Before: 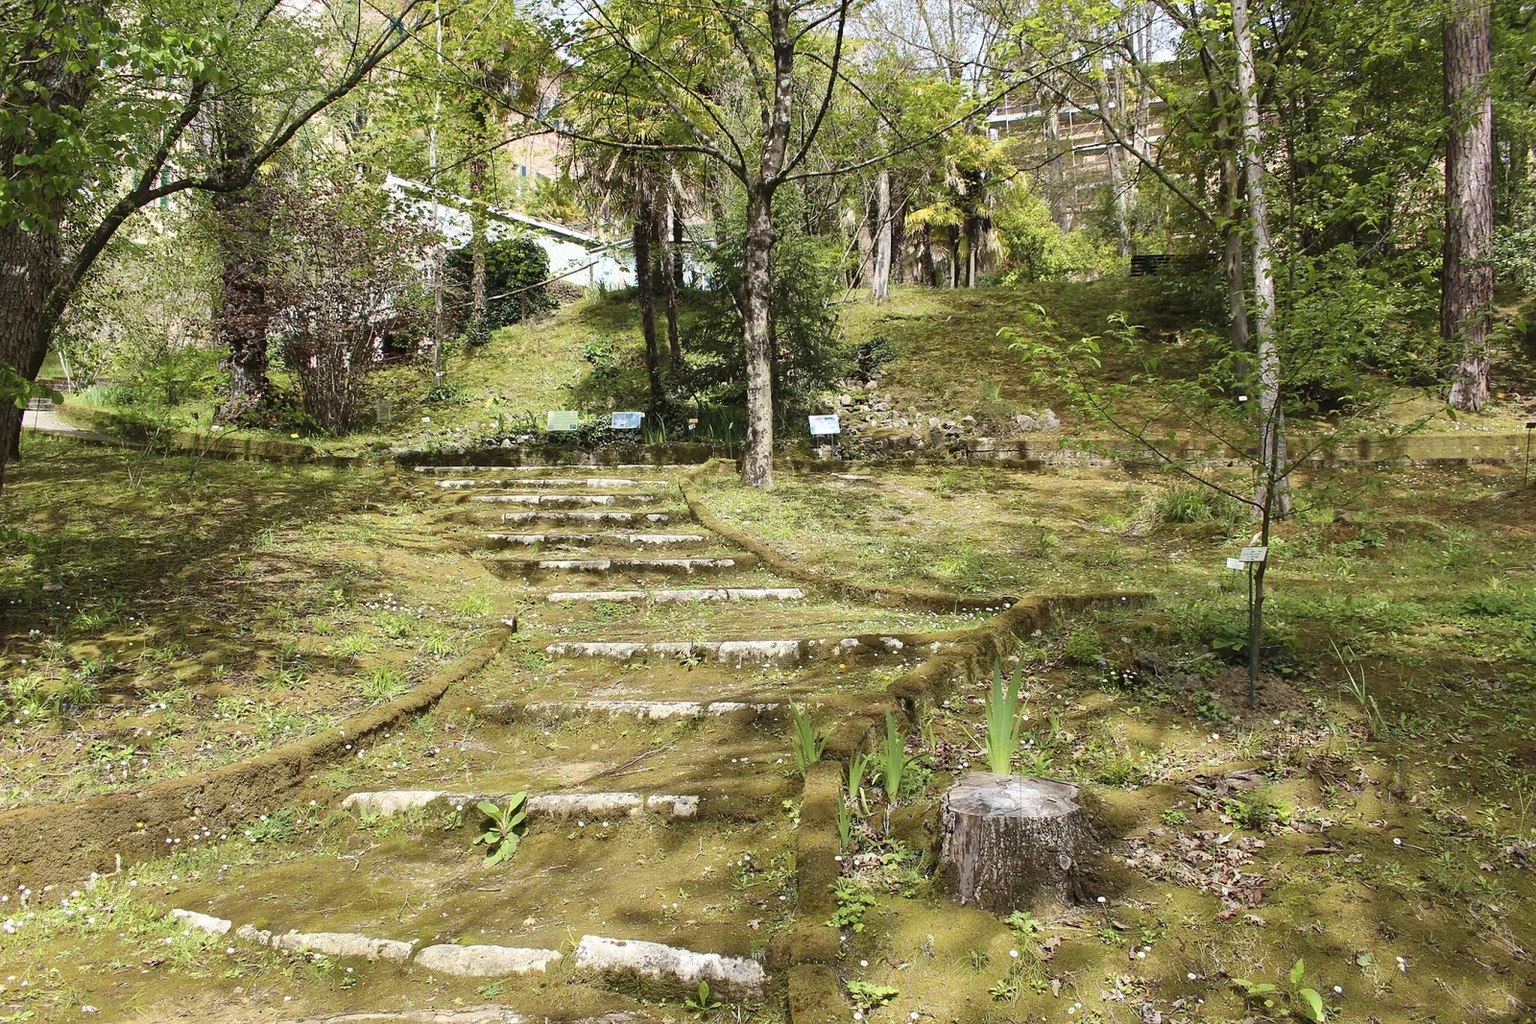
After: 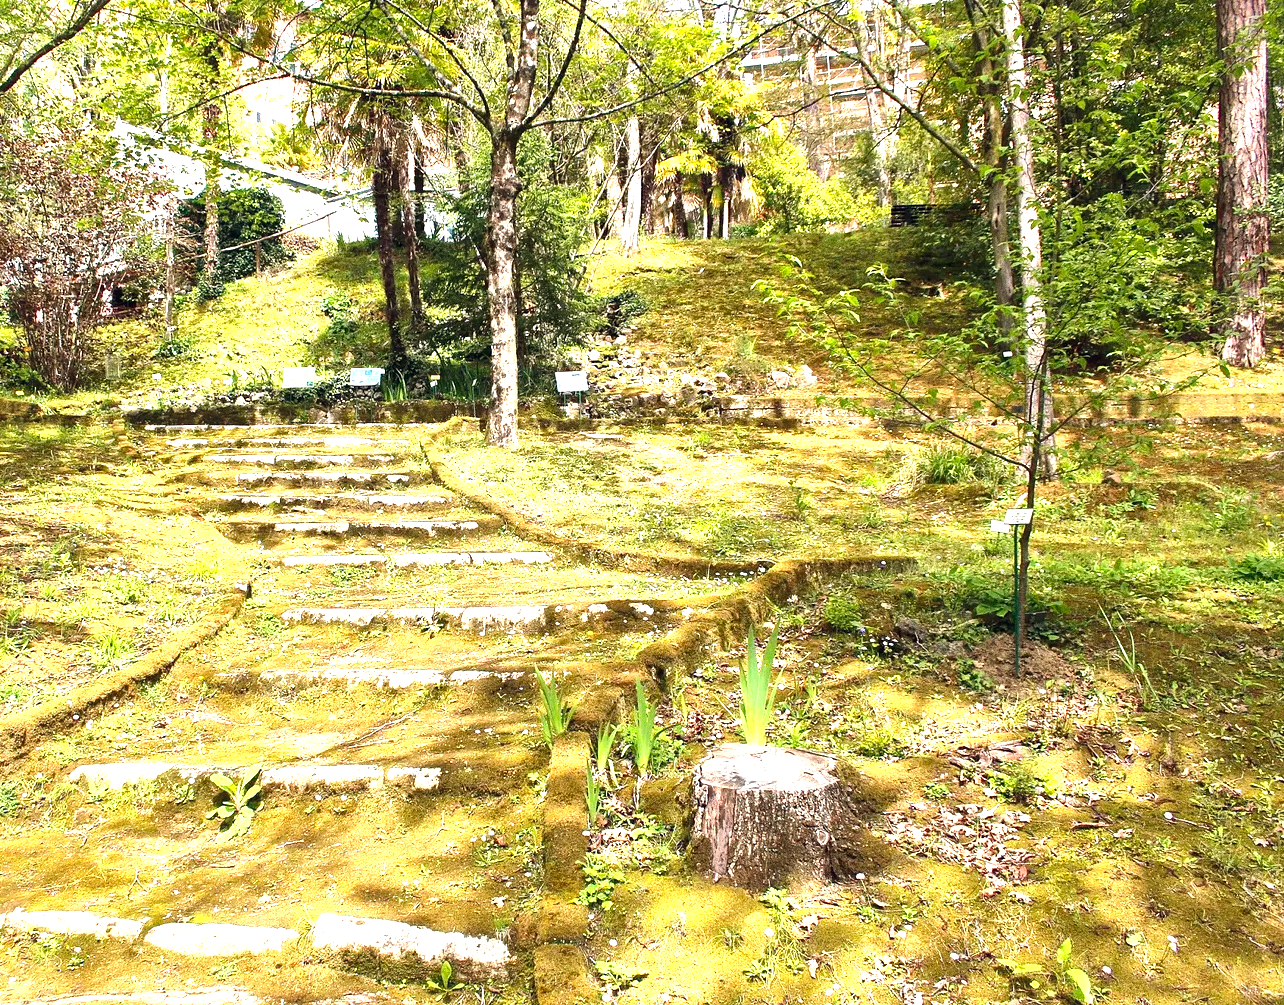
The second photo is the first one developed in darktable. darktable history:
color balance: lift [1, 1, 0.999, 1.001], gamma [1, 1.003, 1.005, 0.995], gain [1, 0.992, 0.988, 1.012], contrast 5%, output saturation 110%
grain: coarseness 9.61 ISO, strength 35.62%
color zones: curves: ch0 [(0.25, 0.5) (0.428, 0.473) (0.75, 0.5)]; ch1 [(0.243, 0.479) (0.398, 0.452) (0.75, 0.5)]
exposure: black level correction 0, exposure 1.2 EV, compensate exposure bias true, compensate highlight preservation false
crop and rotate: left 17.959%, top 5.771%, right 1.742%
color balance rgb: shadows lift › hue 87.51°, highlights gain › chroma 1.62%, highlights gain › hue 55.1°, global offset › chroma 0.06%, global offset › hue 253.66°, linear chroma grading › global chroma 0.5%
local contrast: mode bilateral grid, contrast 20, coarseness 50, detail 144%, midtone range 0.2
